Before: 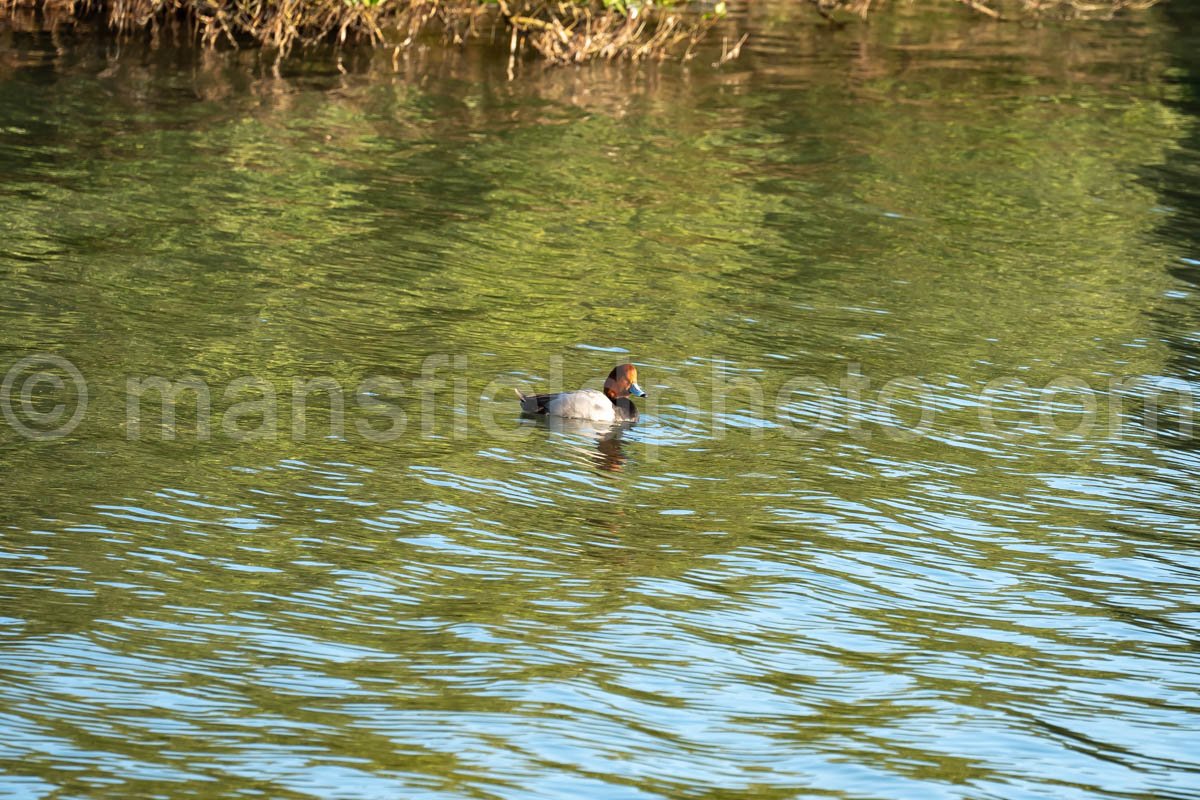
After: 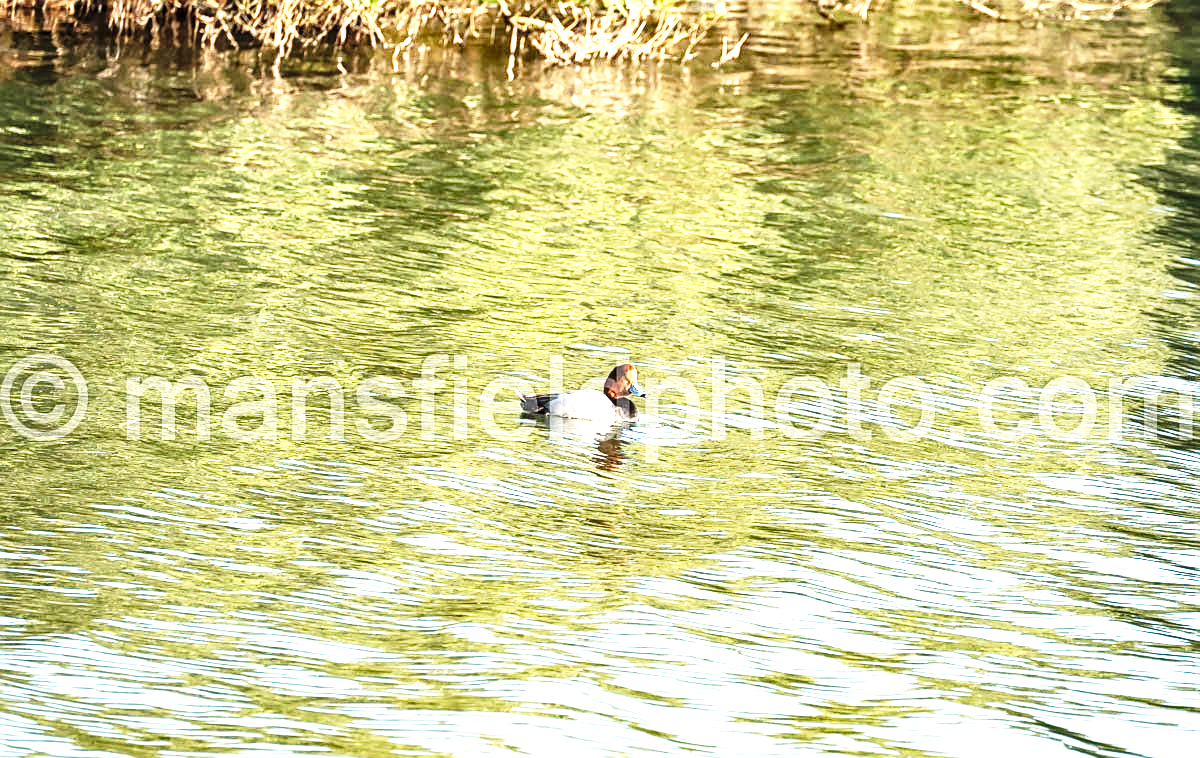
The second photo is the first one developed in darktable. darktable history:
base curve: curves: ch0 [(0, 0) (0.026, 0.03) (0.109, 0.232) (0.351, 0.748) (0.669, 0.968) (1, 1)], preserve colors none
shadows and highlights: shadows 29.45, highlights -29.42, low approximation 0.01, soften with gaussian
crop and rotate: top 0.012%, bottom 5.188%
contrast brightness saturation: saturation -0.173
local contrast: on, module defaults
exposure: black level correction 0, exposure 1.001 EV, compensate exposure bias true, compensate highlight preservation false
sharpen: amount 0.489
